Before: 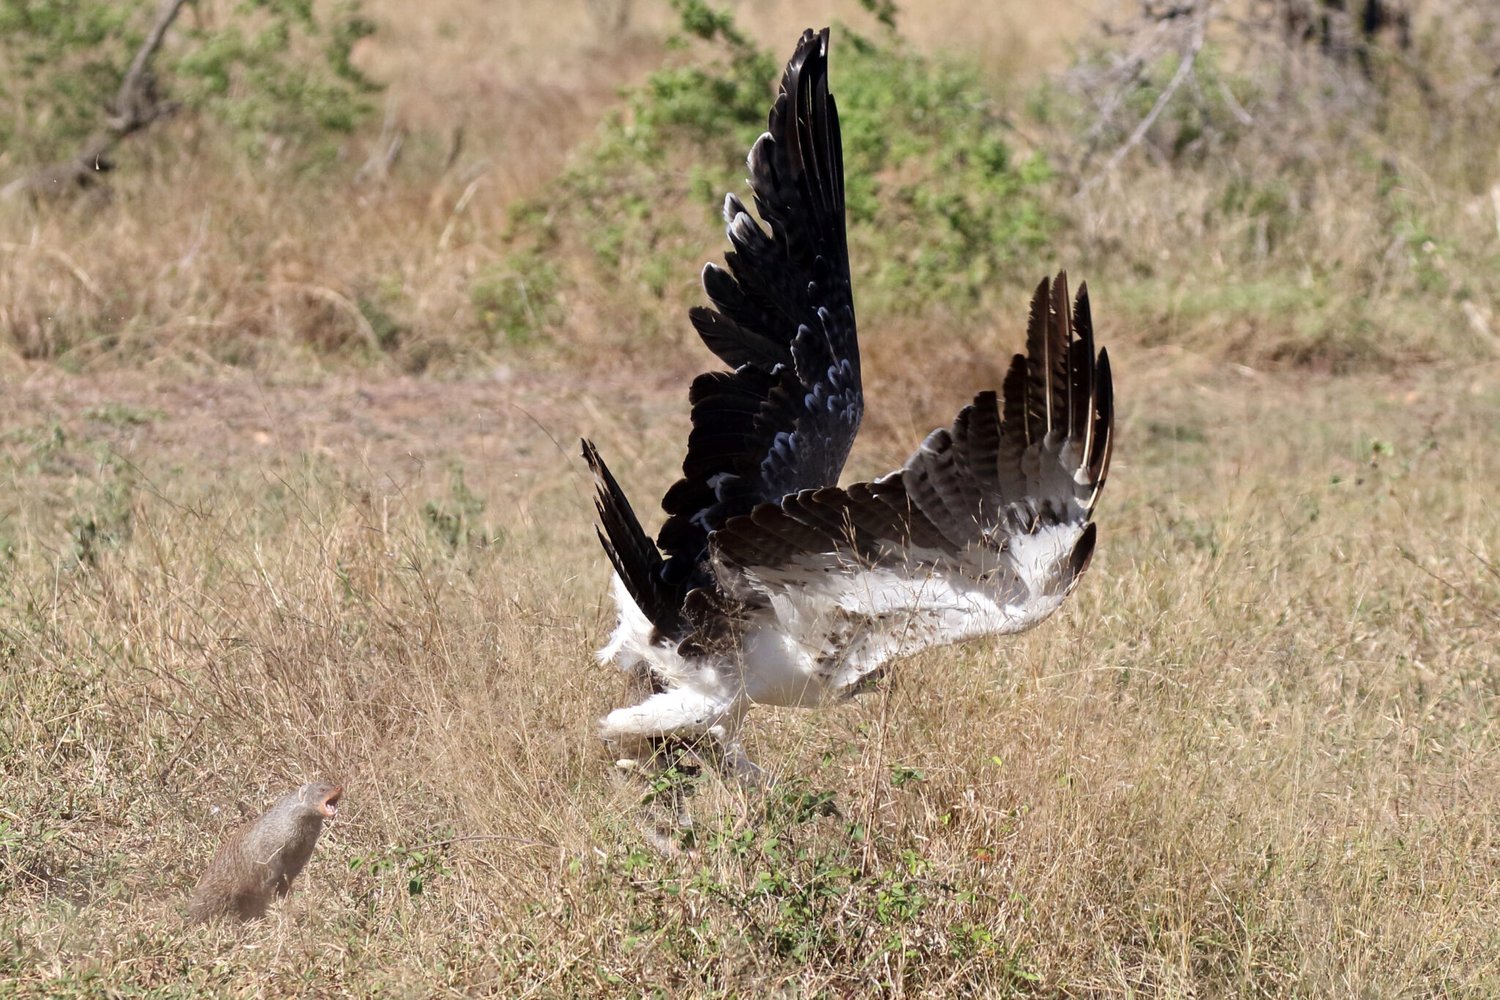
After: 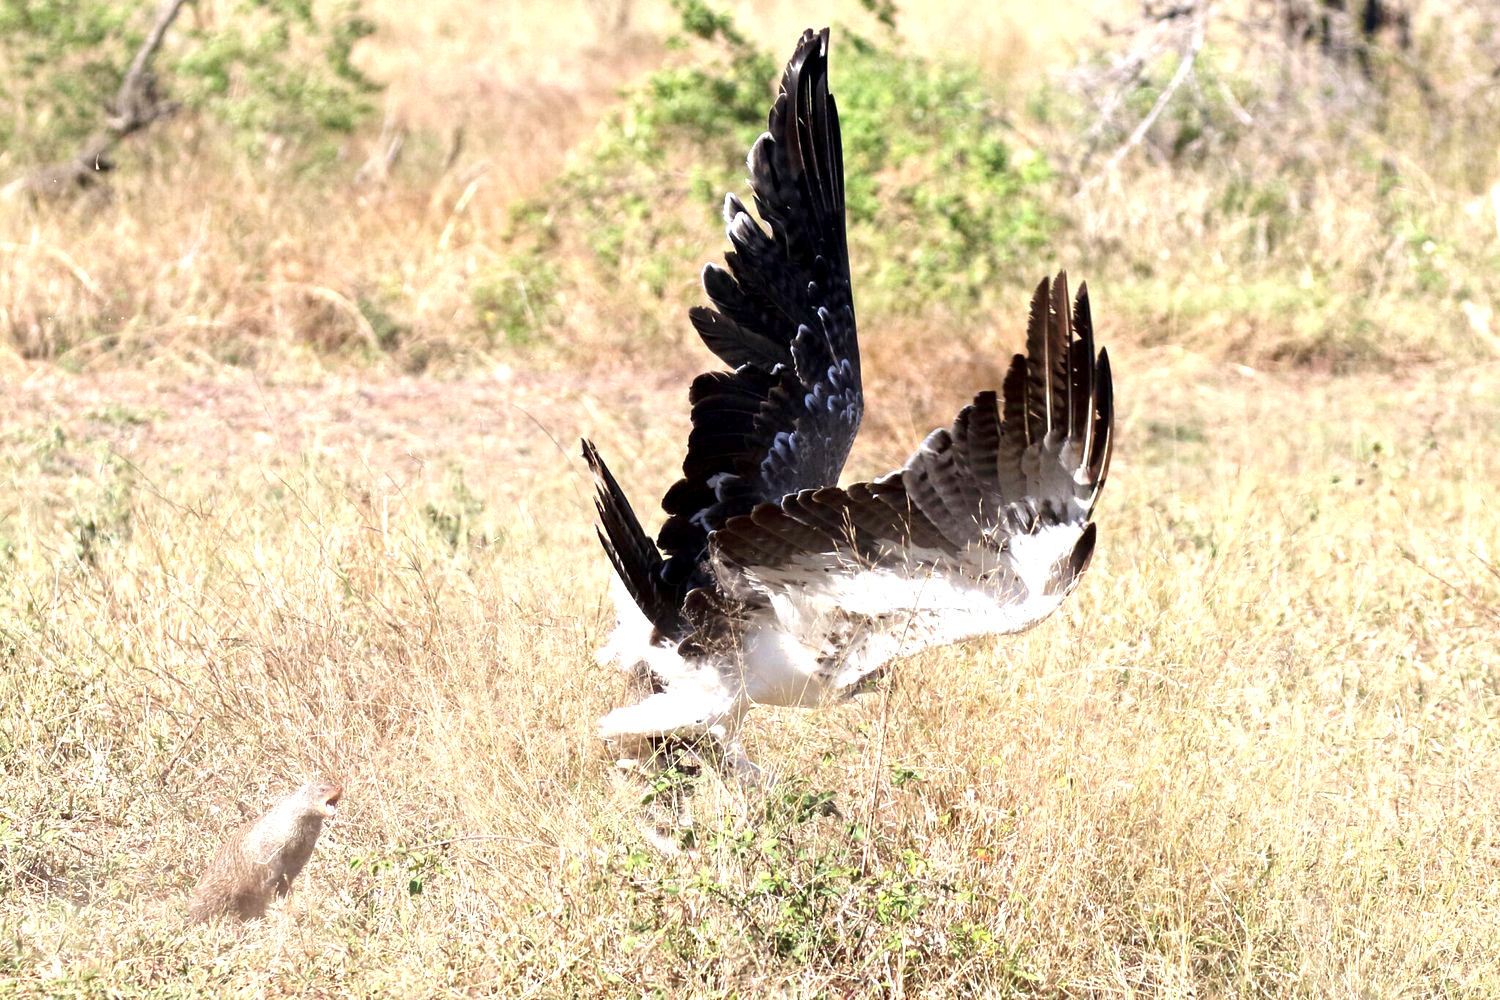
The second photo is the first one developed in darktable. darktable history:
exposure: black level correction 0.001, exposure 1.118 EV, compensate exposure bias true, compensate highlight preservation false
